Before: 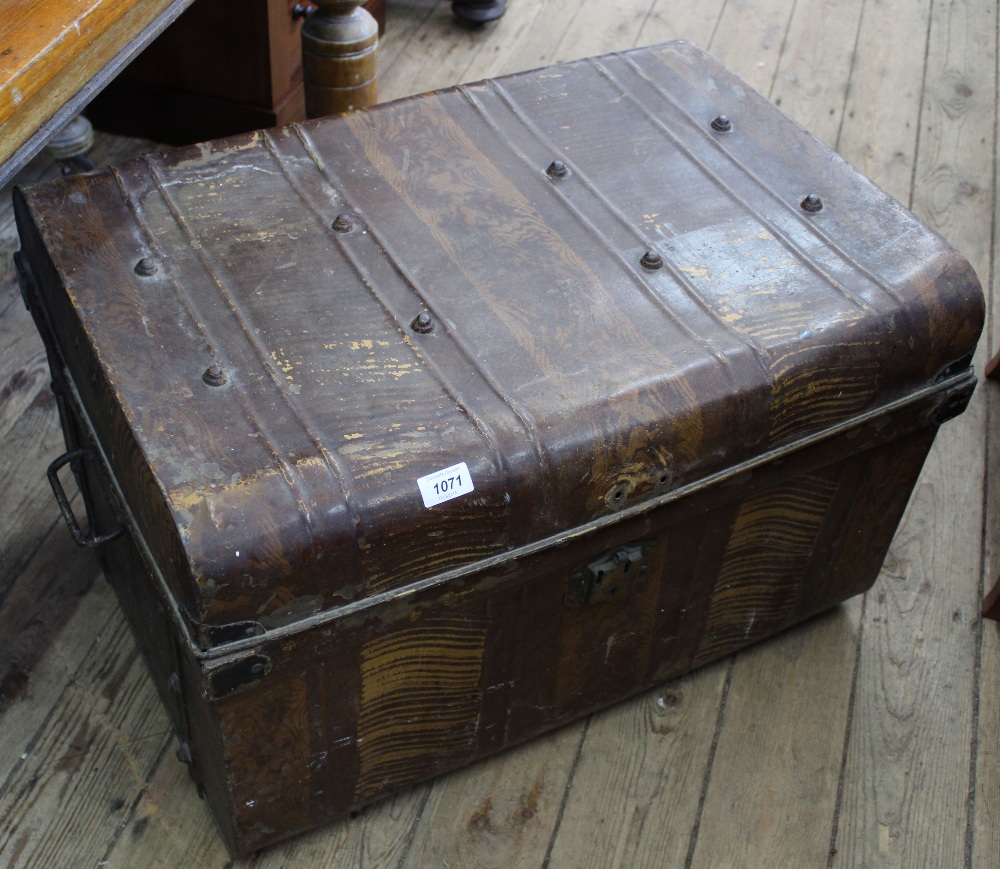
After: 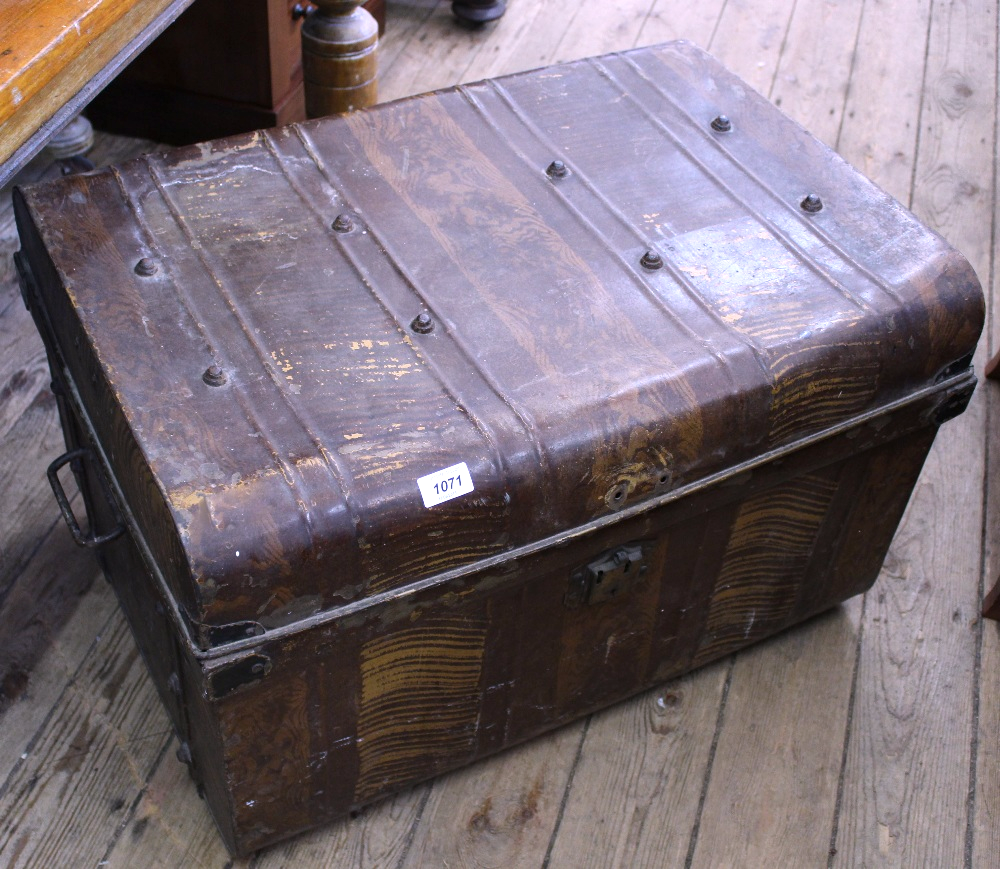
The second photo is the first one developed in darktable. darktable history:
white balance: red 1.066, blue 1.119
exposure: exposure 0.367 EV, compensate highlight preservation false
